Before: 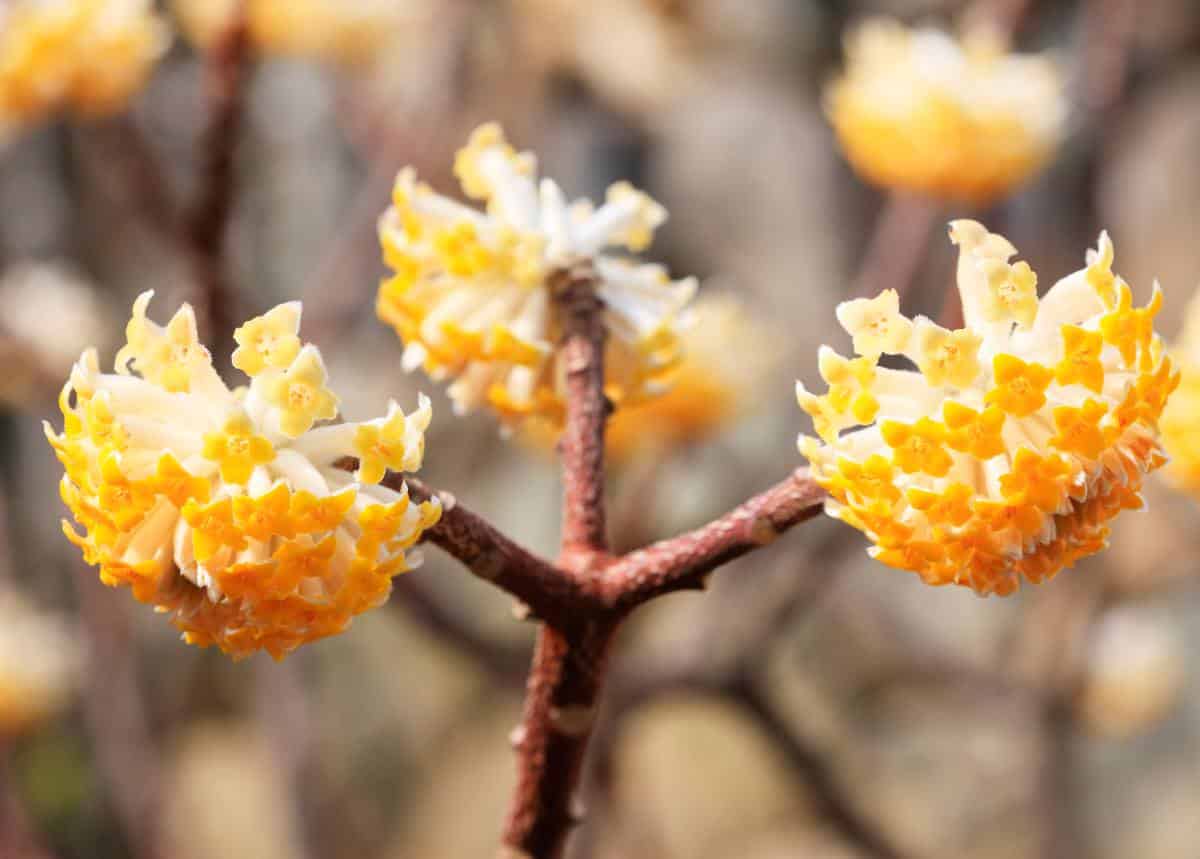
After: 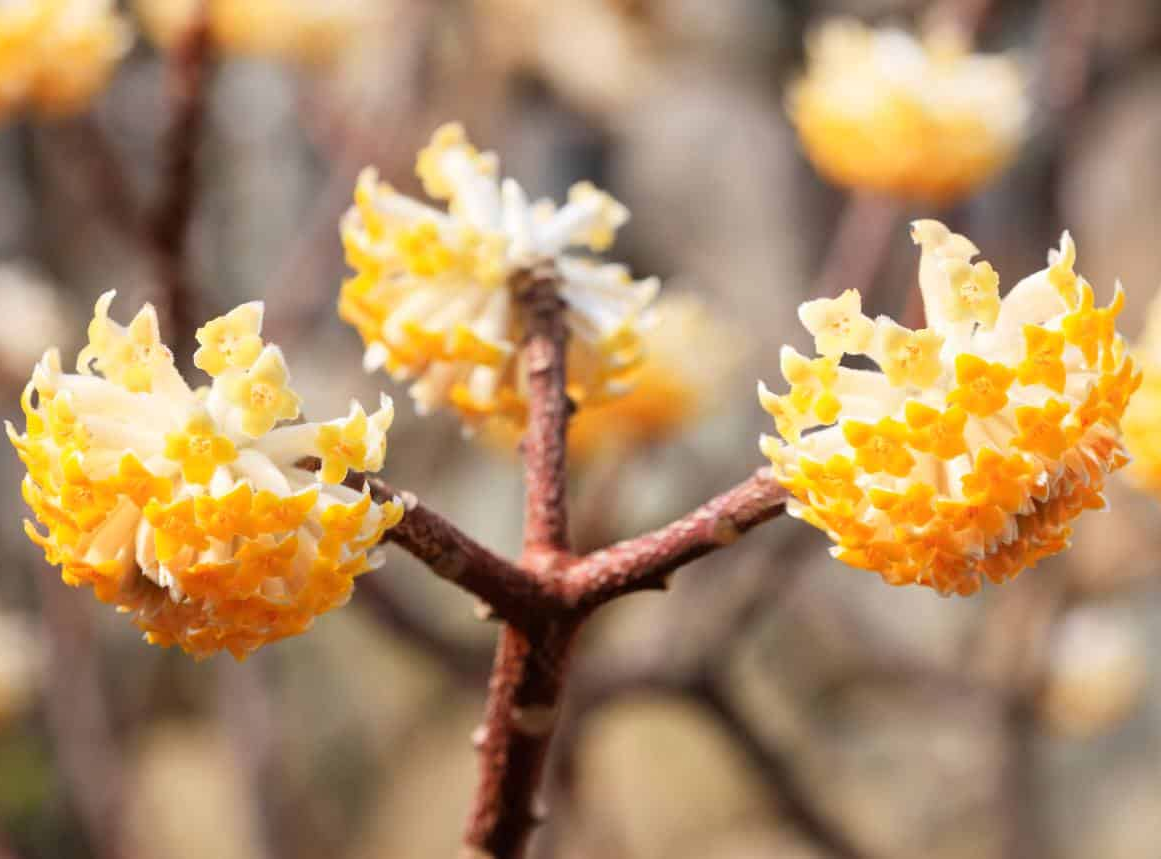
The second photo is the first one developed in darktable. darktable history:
crop and rotate: left 3.238%
tone equalizer: -8 EV 0.06 EV, smoothing diameter 25%, edges refinement/feathering 10, preserve details guided filter
